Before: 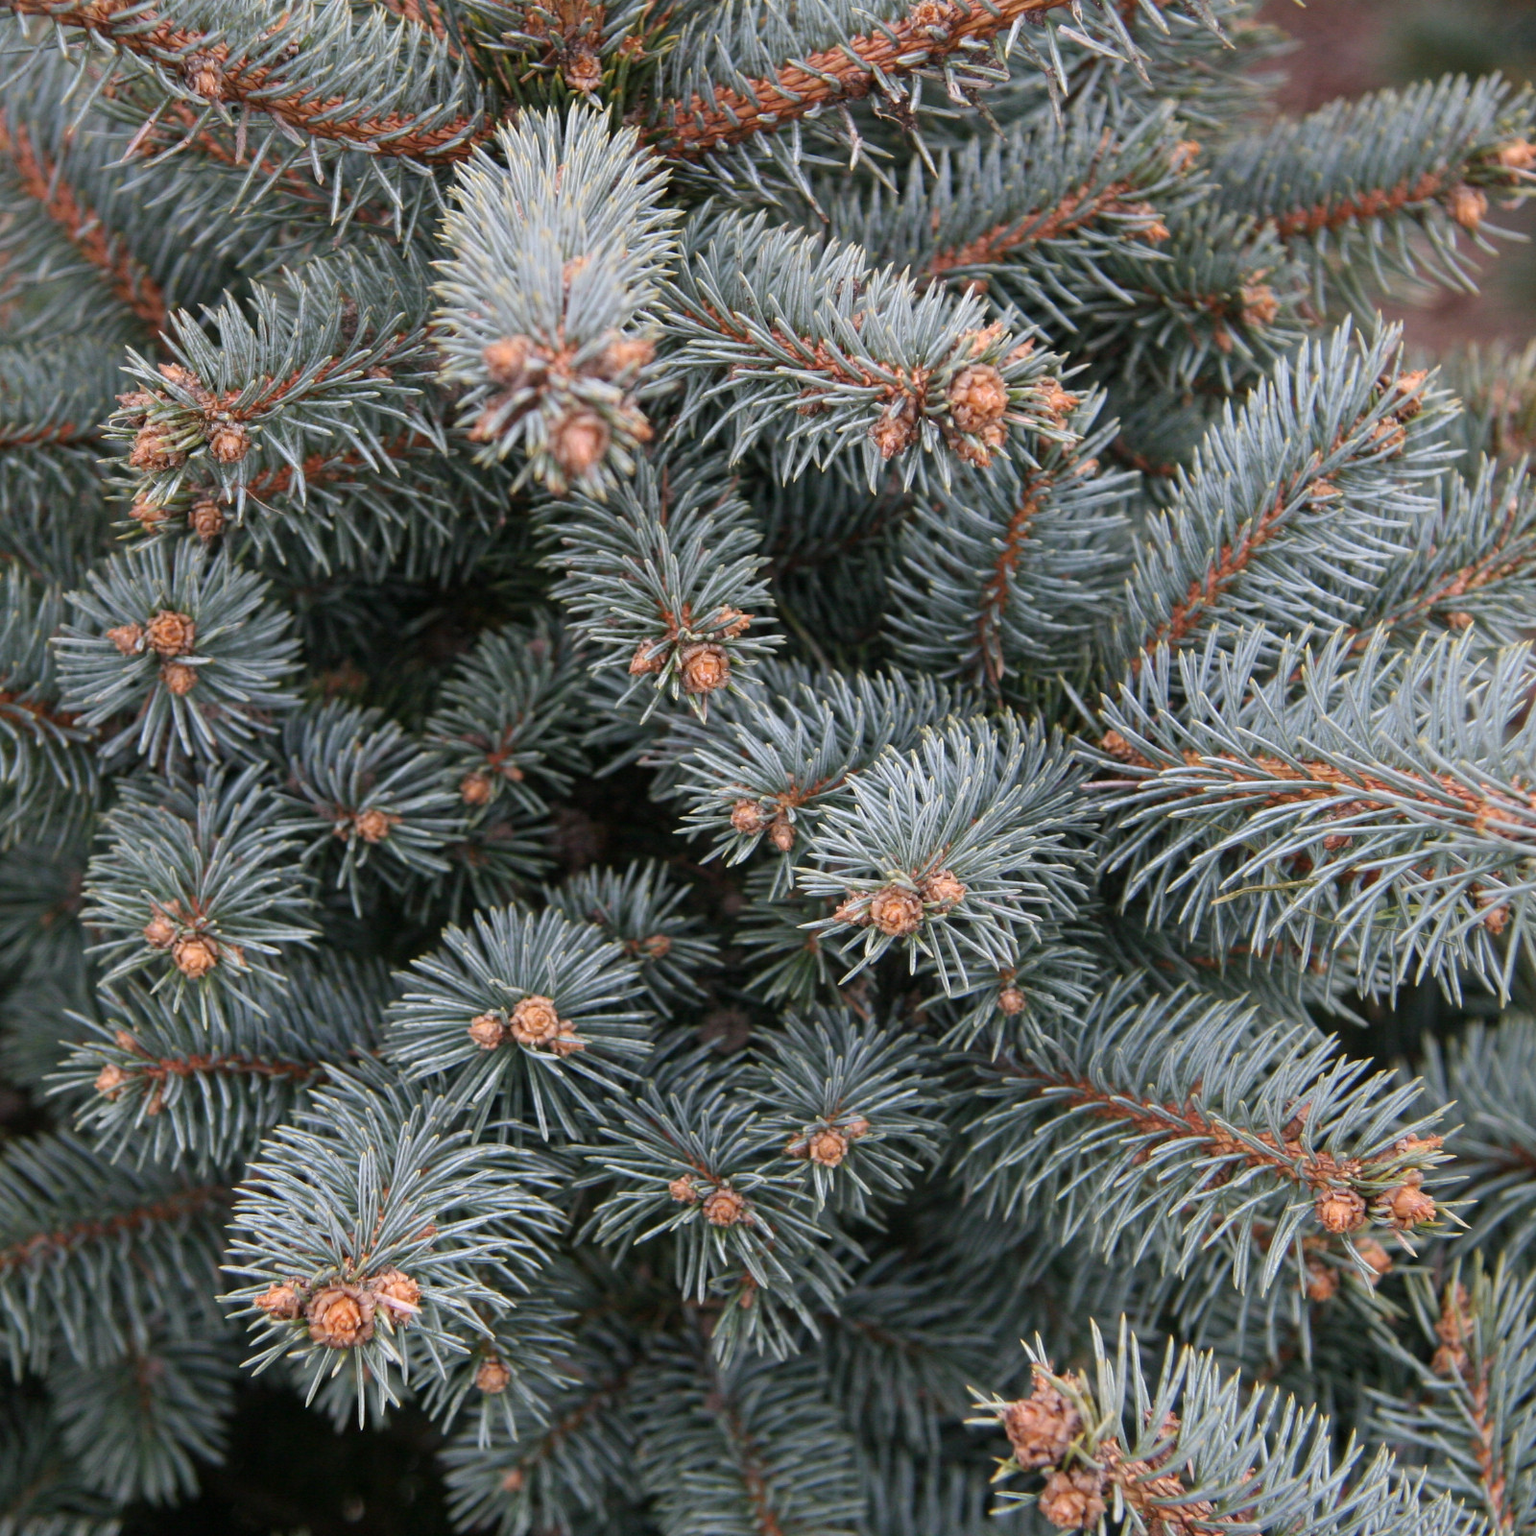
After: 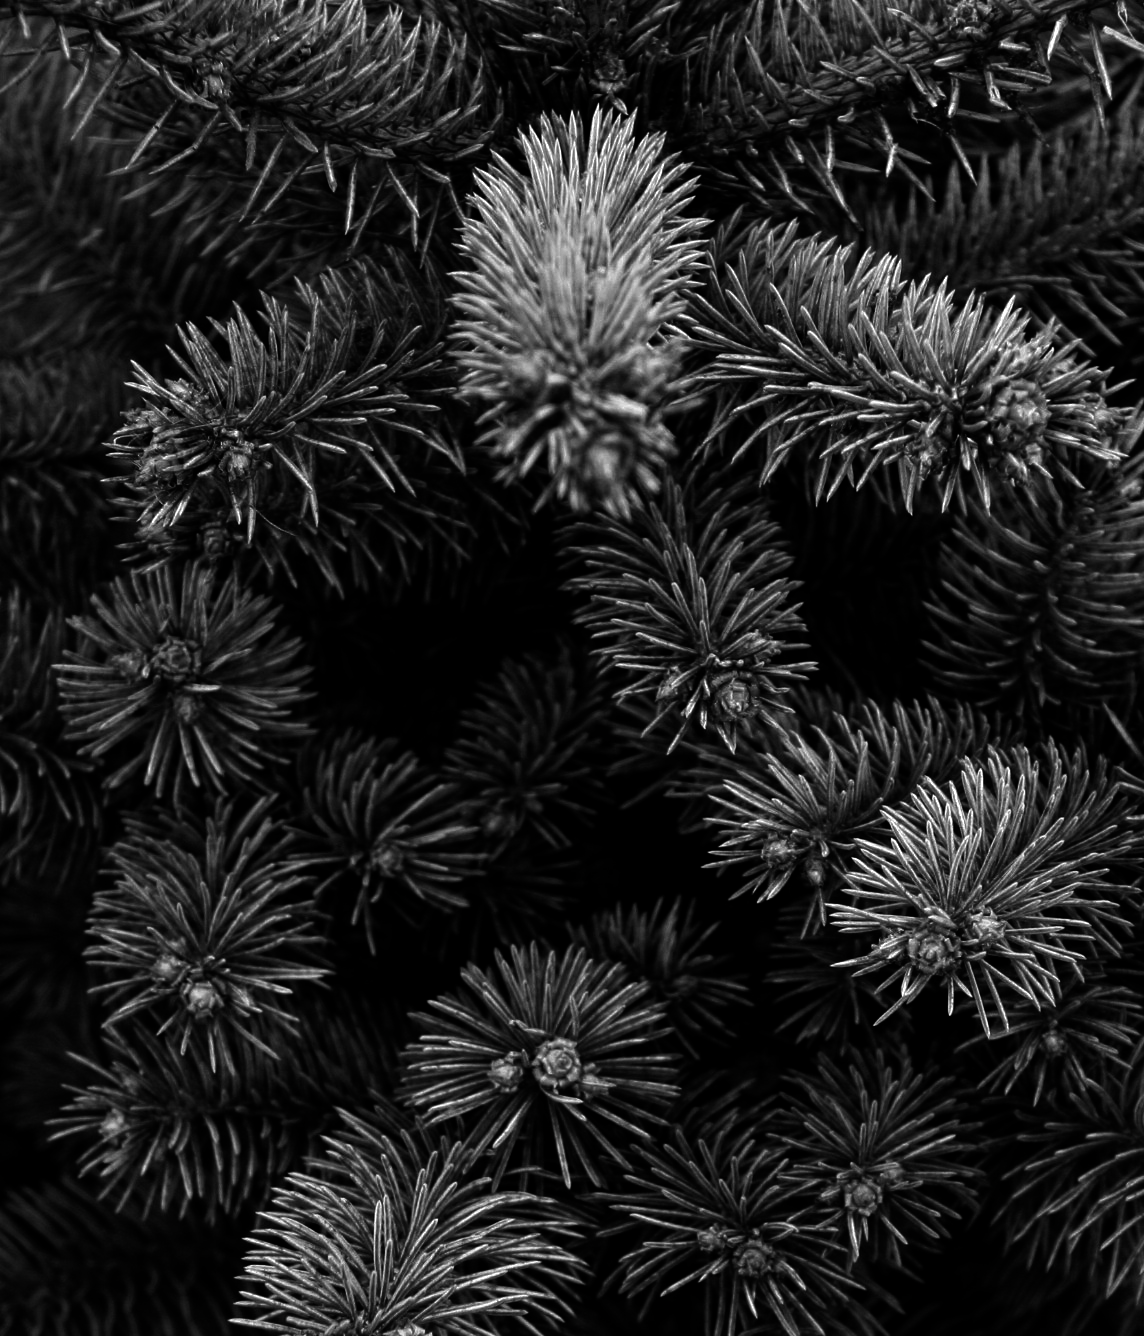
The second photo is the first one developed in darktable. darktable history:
contrast brightness saturation: contrast 0.019, brightness -0.984, saturation -0.999
crop: right 28.498%, bottom 16.49%
tone equalizer: -8 EV -0.406 EV, -7 EV -0.422 EV, -6 EV -0.301 EV, -5 EV -0.26 EV, -3 EV 0.25 EV, -2 EV 0.348 EV, -1 EV 0.414 EV, +0 EV 0.407 EV, edges refinement/feathering 500, mask exposure compensation -1.57 EV, preserve details no
